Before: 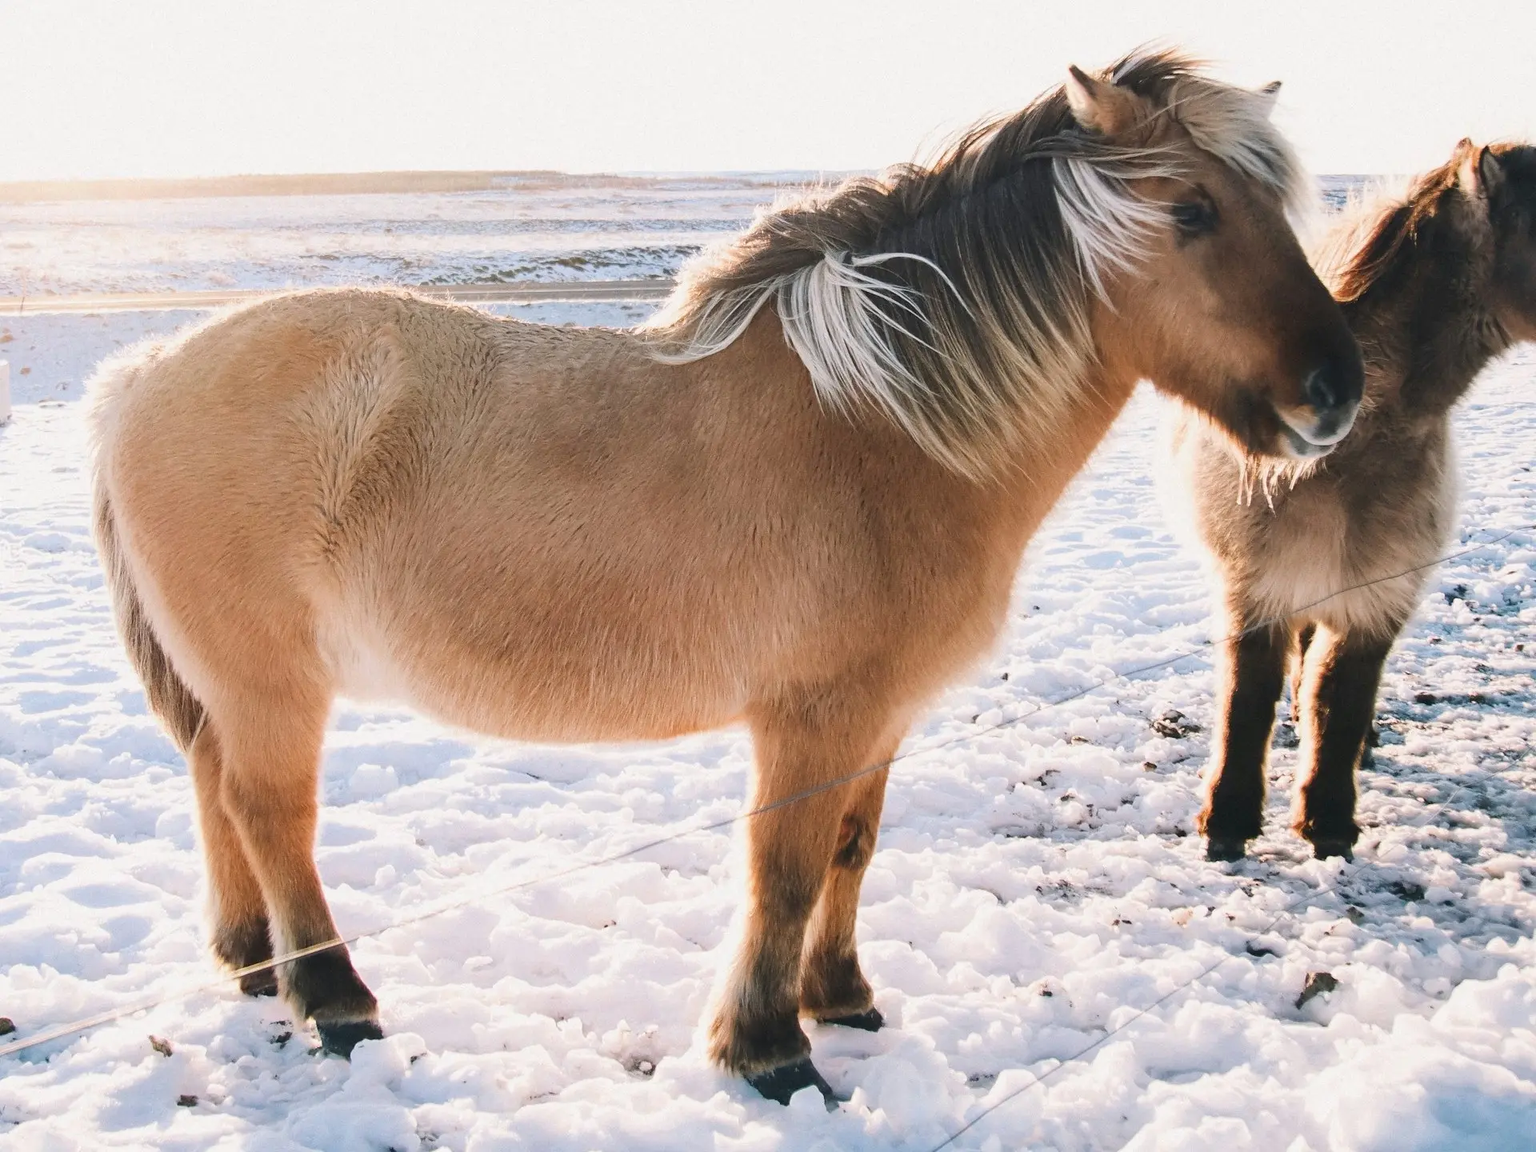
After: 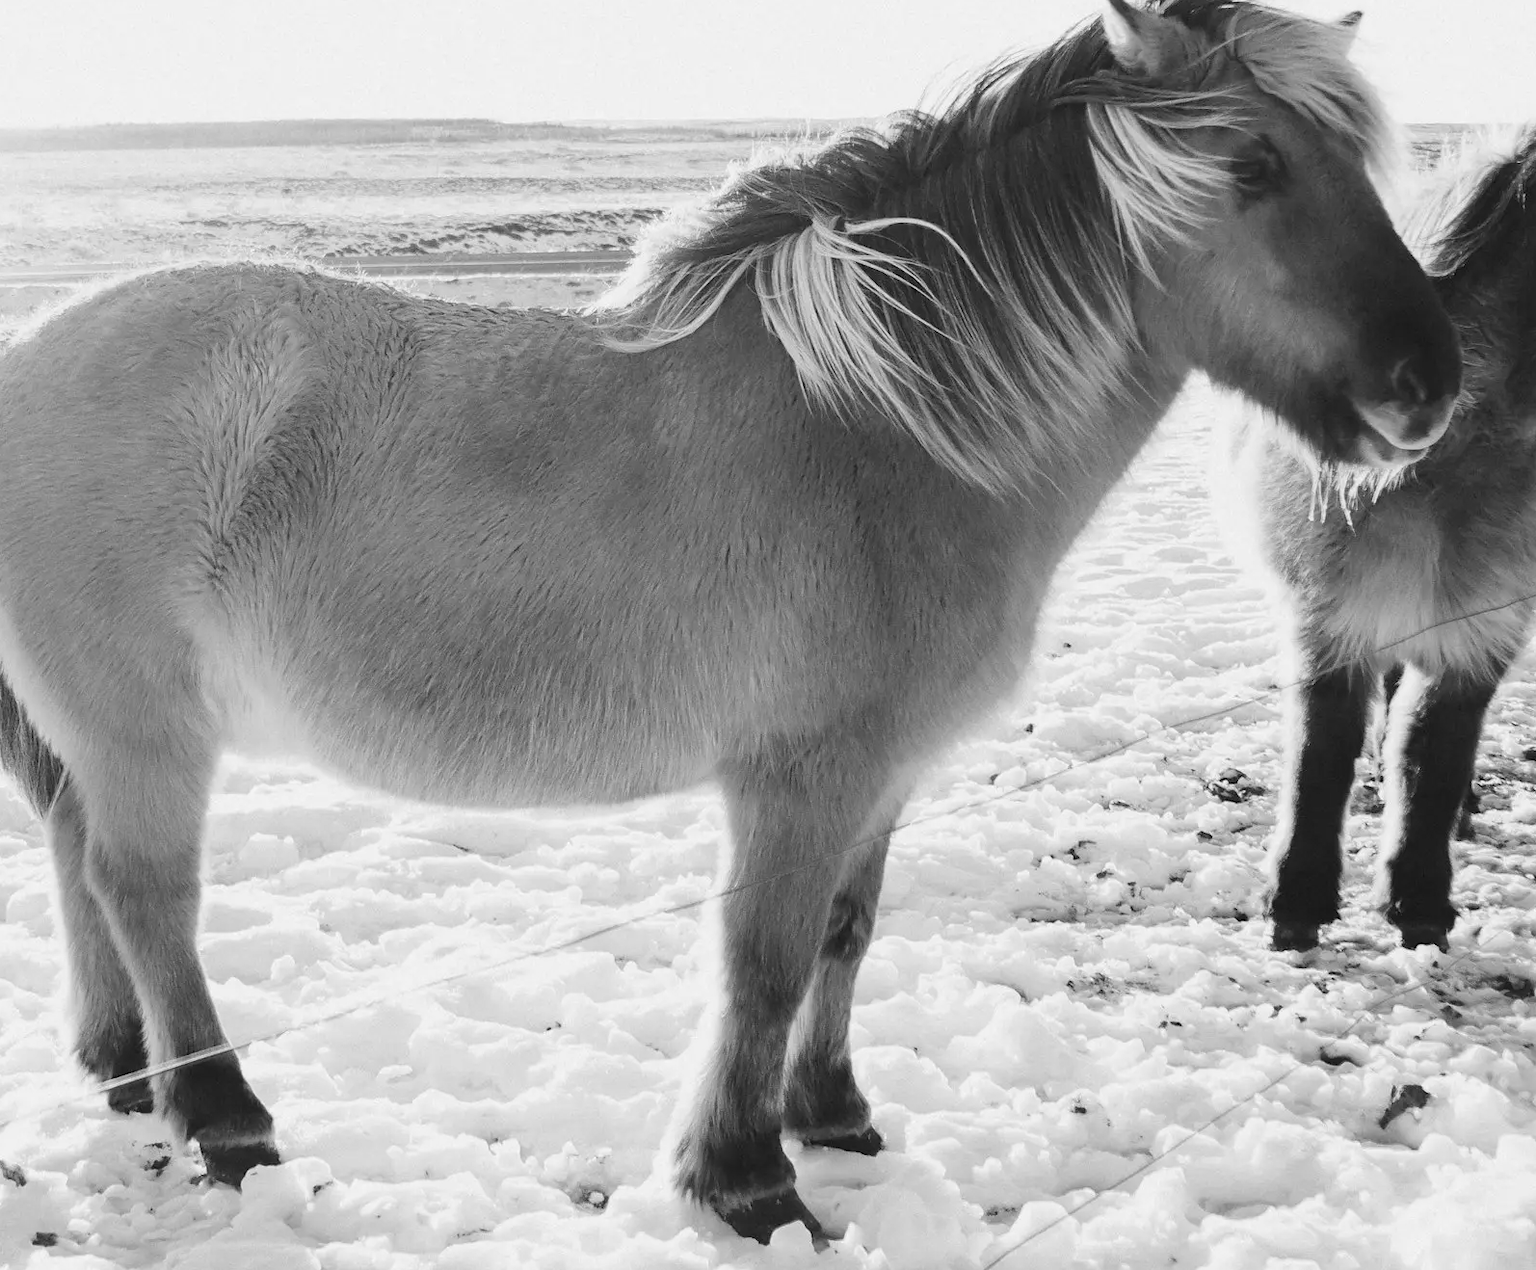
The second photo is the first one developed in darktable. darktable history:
color calibration: output gray [0.267, 0.423, 0.261, 0], gray › normalize channels true, illuminant as shot in camera, x 0.358, y 0.373, temperature 4628.91 K, gamut compression 0.009
crop: left 9.839%, top 6.264%, right 7.115%, bottom 2.169%
